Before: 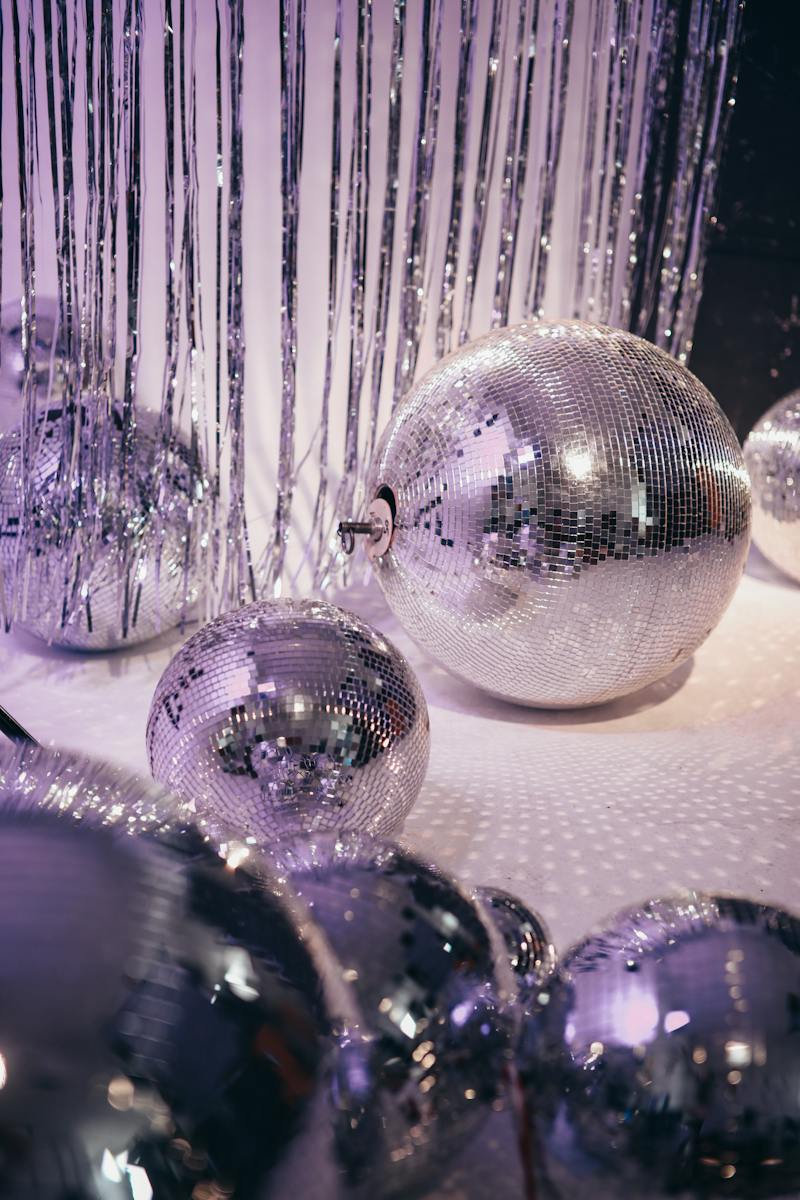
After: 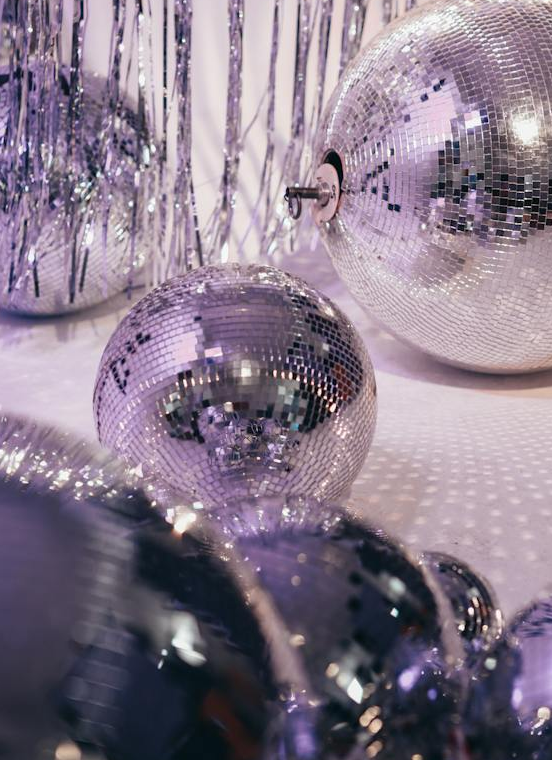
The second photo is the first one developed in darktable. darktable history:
crop: left 6.64%, top 27.965%, right 24.266%, bottom 8.689%
